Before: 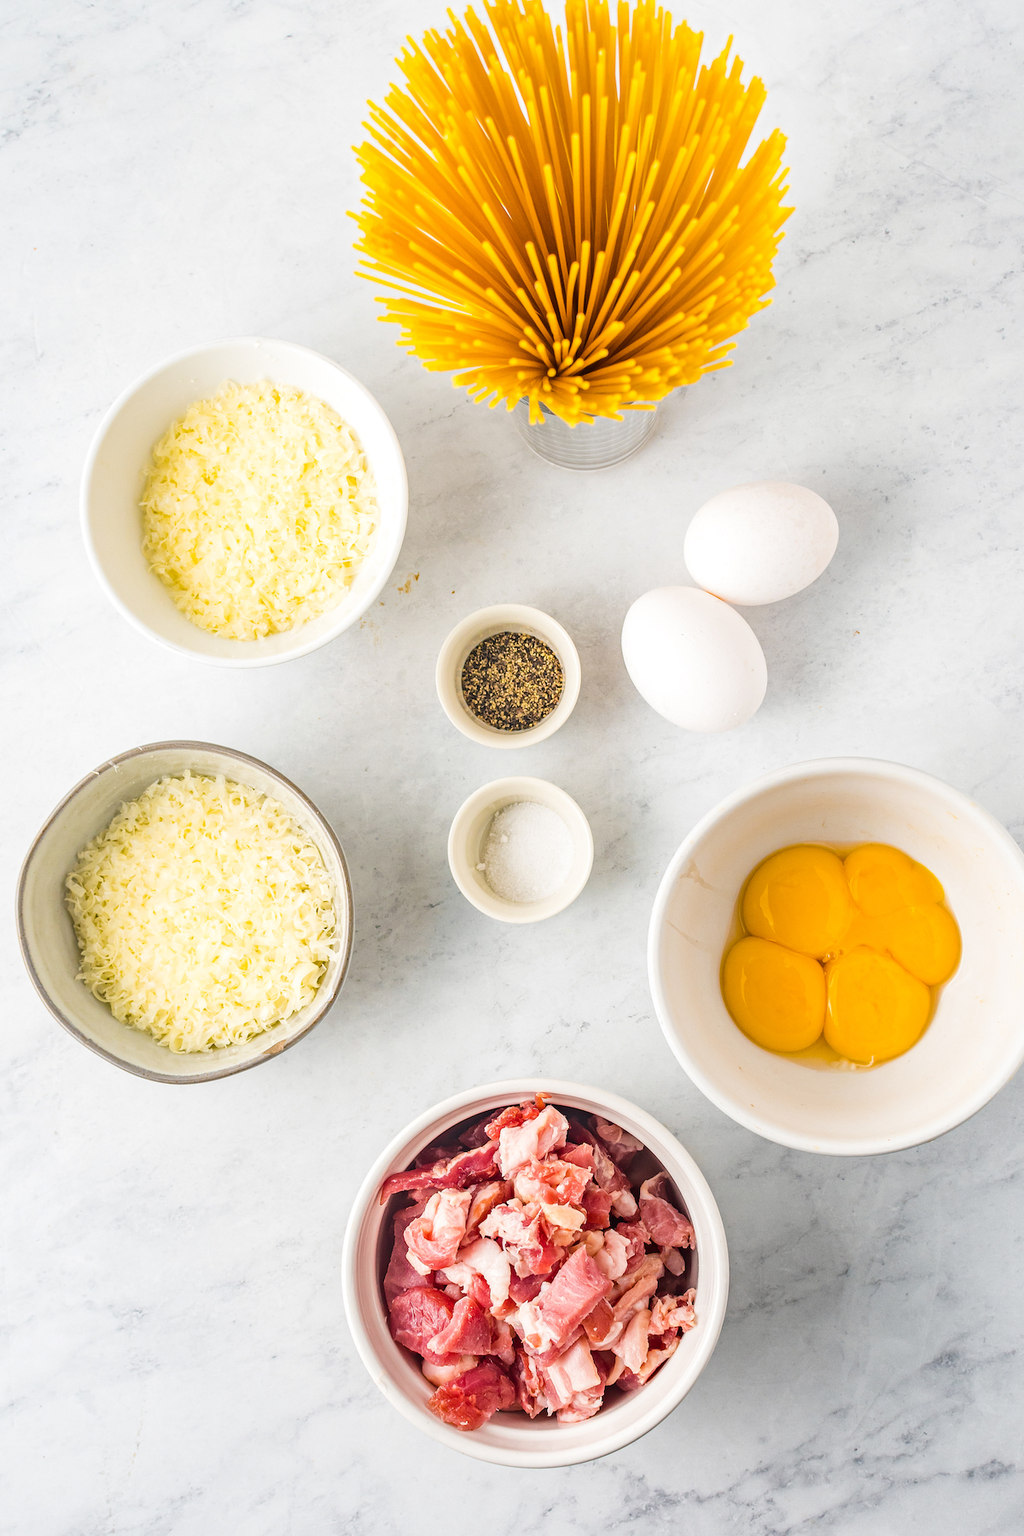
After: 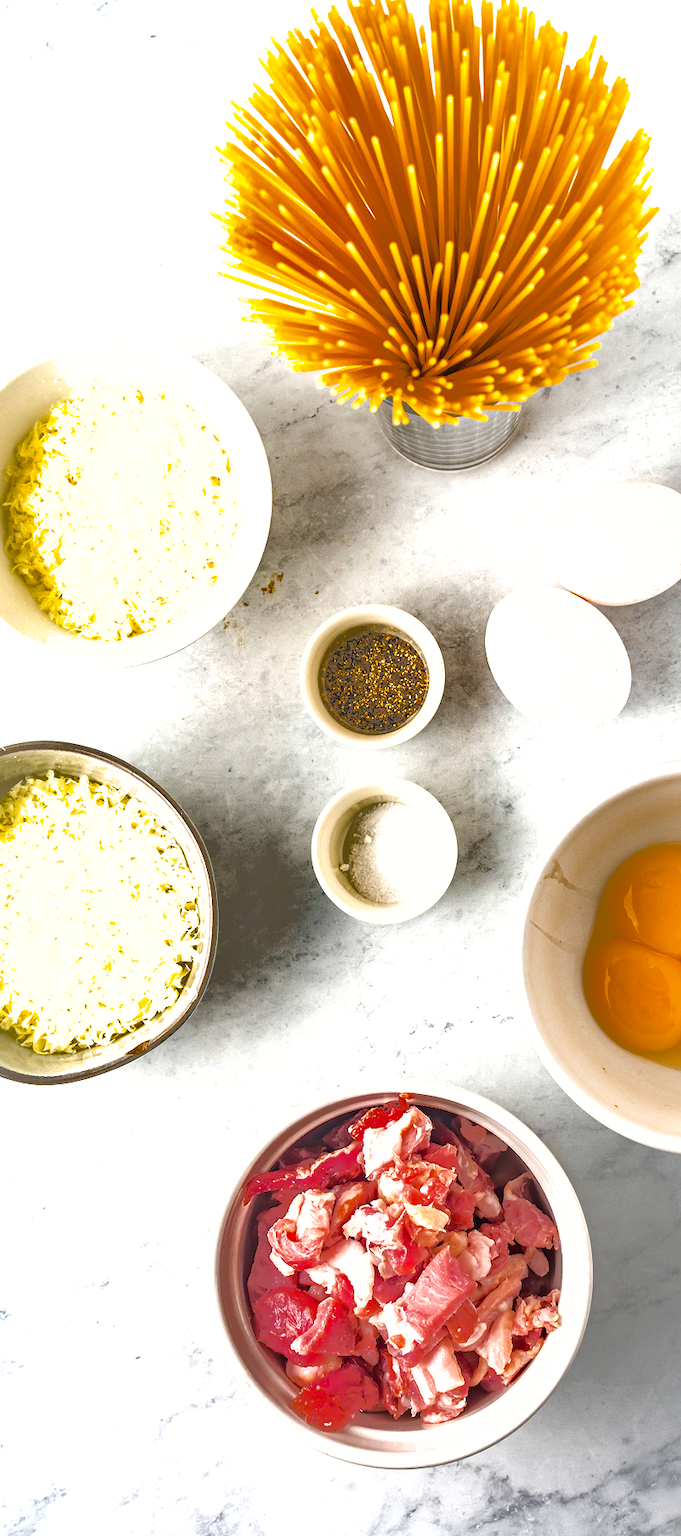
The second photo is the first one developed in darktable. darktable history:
crop and rotate: left 13.37%, right 20.054%
exposure: exposure 0.4 EV, compensate exposure bias true, compensate highlight preservation false
shadows and highlights: shadows 24.89, highlights -69.72
